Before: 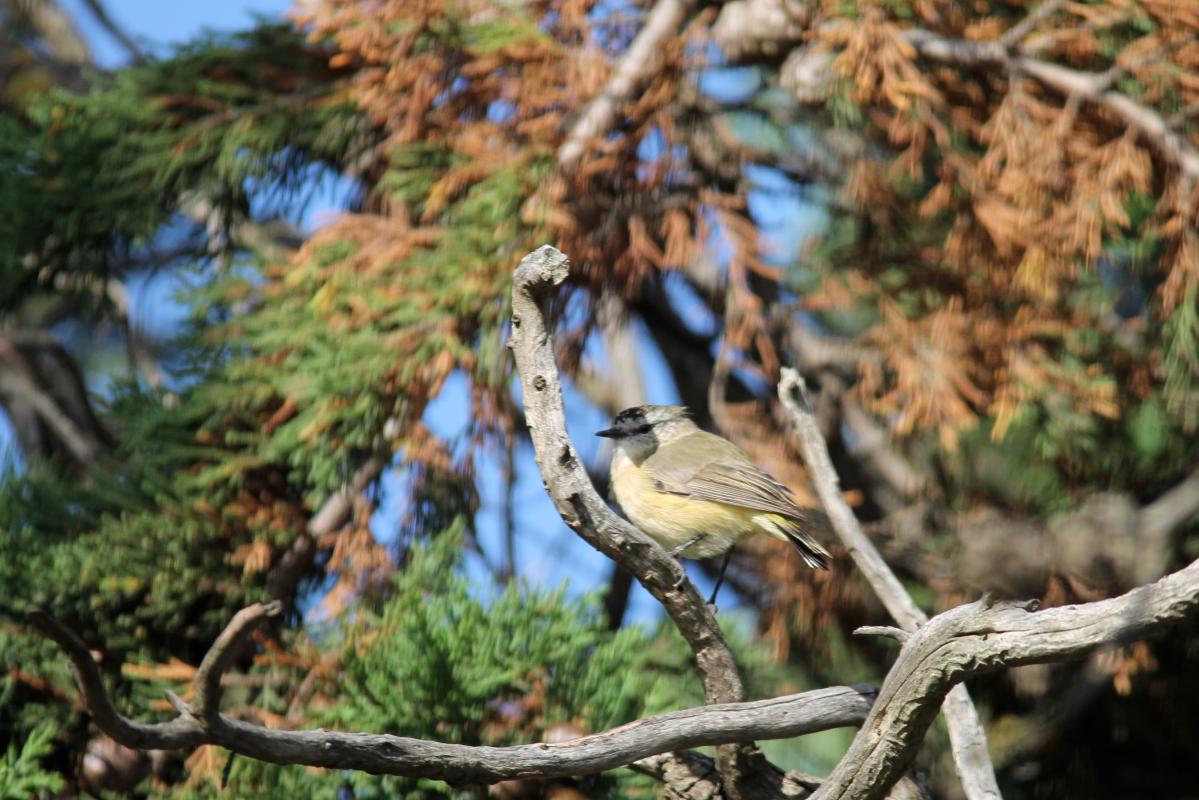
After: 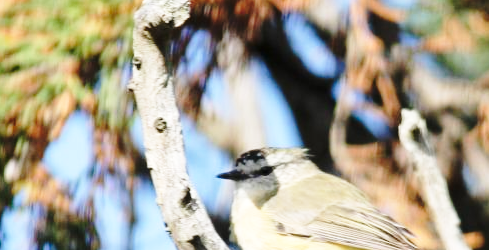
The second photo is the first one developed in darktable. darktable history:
crop: left 31.656%, top 32.319%, right 27.483%, bottom 36.368%
base curve: curves: ch0 [(0, 0) (0.032, 0.037) (0.105, 0.228) (0.435, 0.76) (0.856, 0.983) (1, 1)], preserve colors none
